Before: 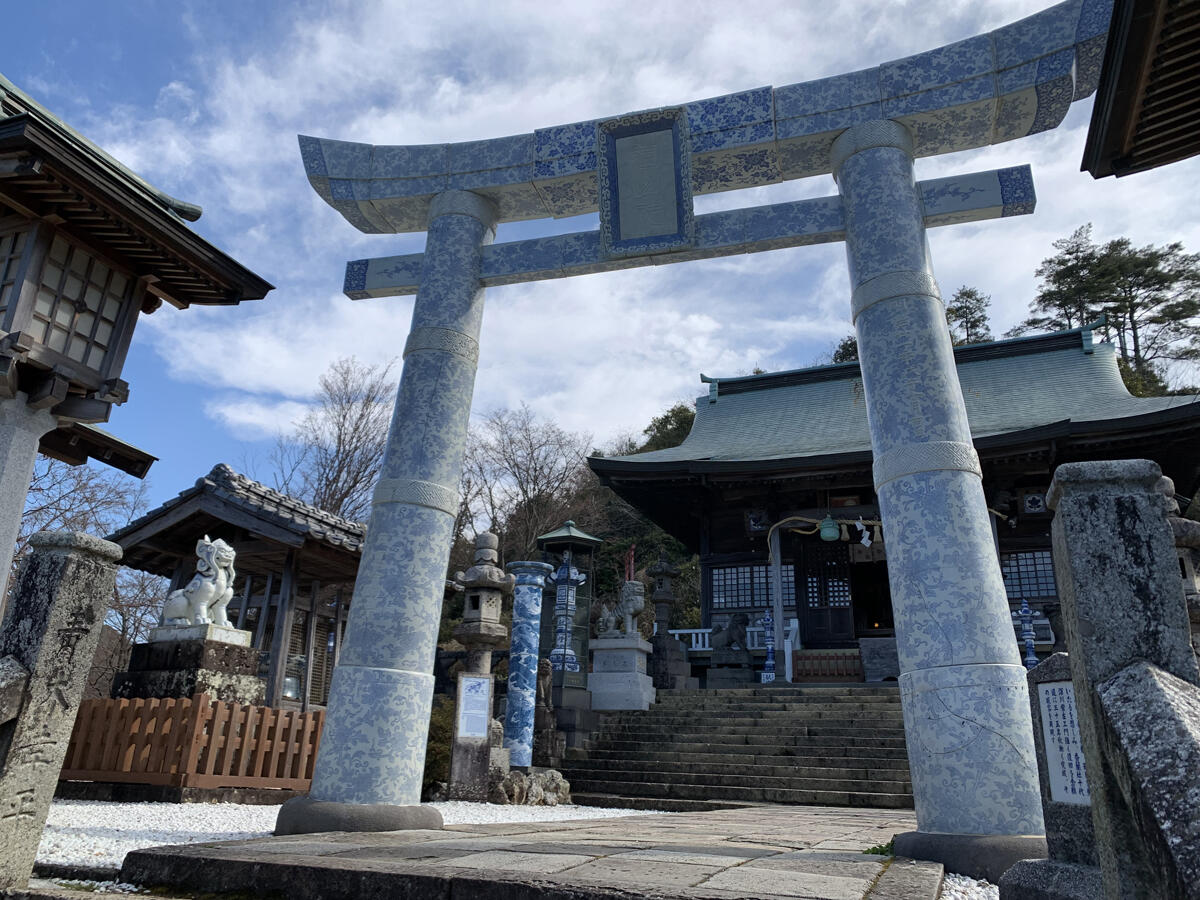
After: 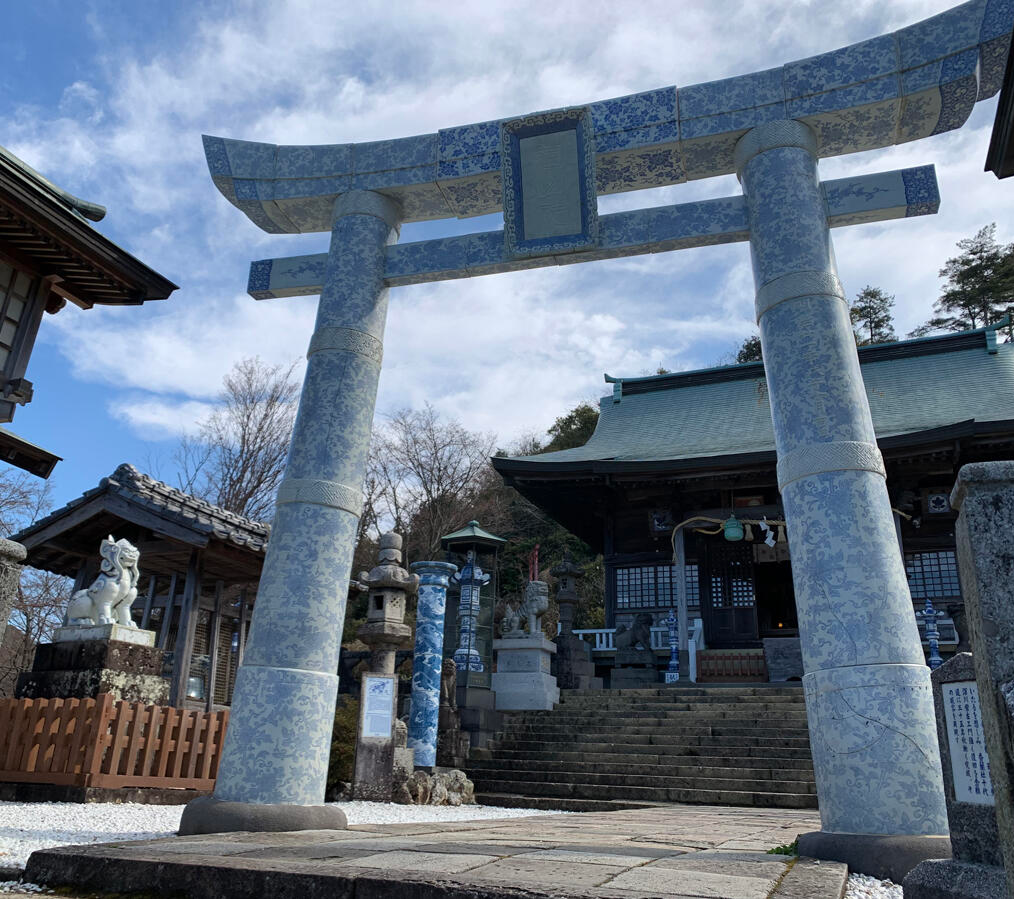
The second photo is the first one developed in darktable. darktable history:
crop: left 8.034%, right 7.46%
